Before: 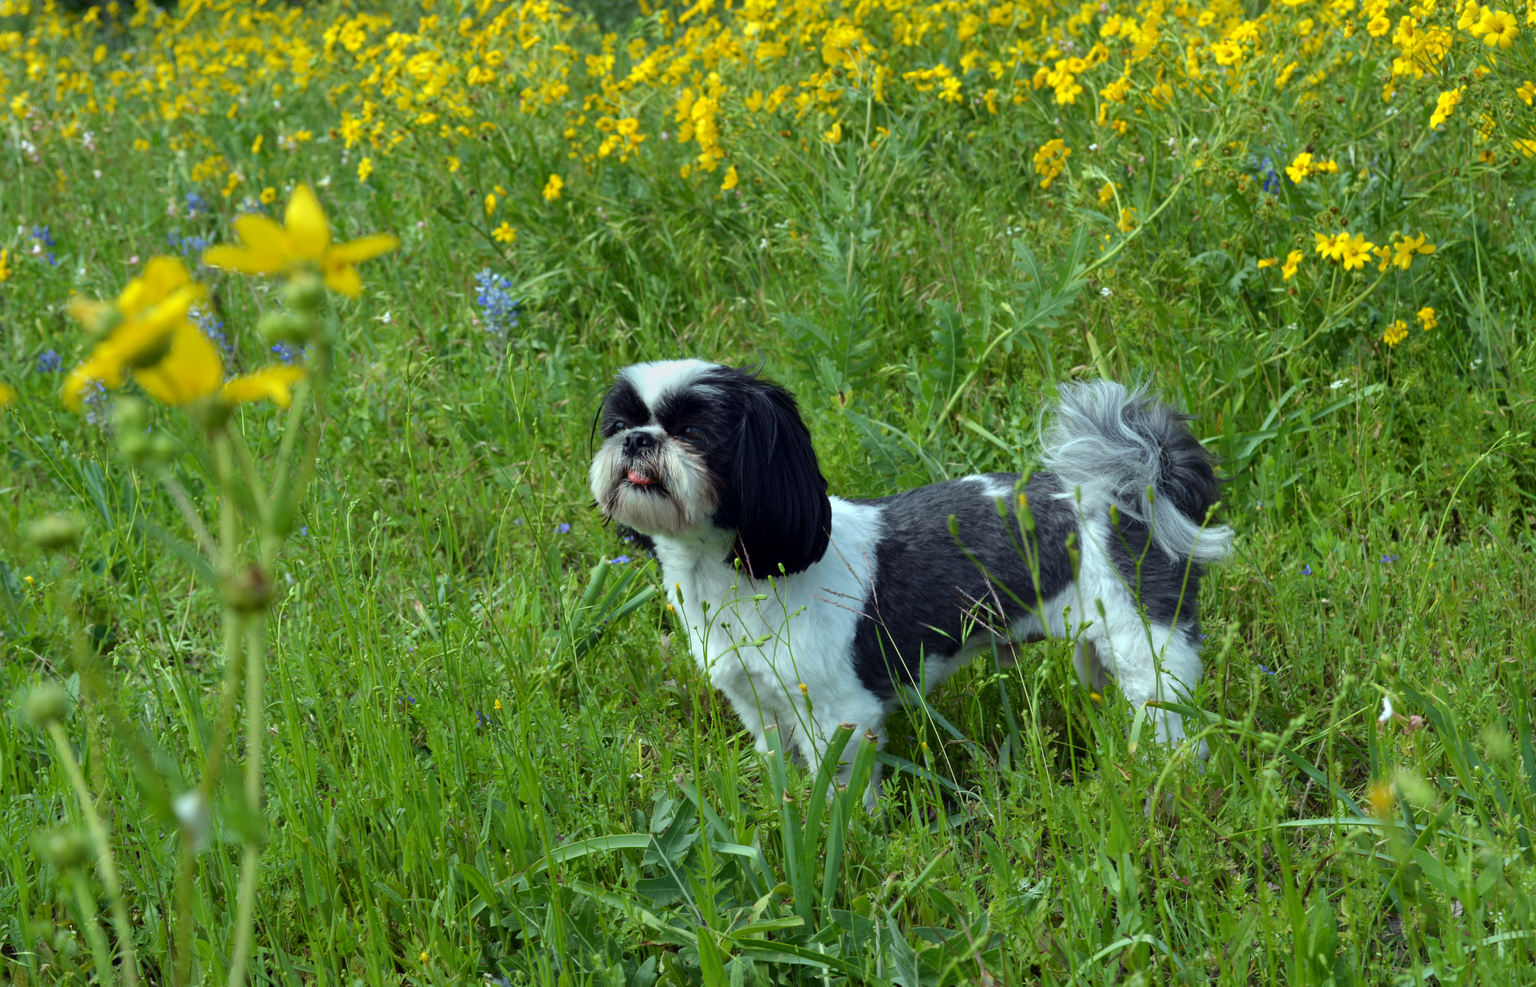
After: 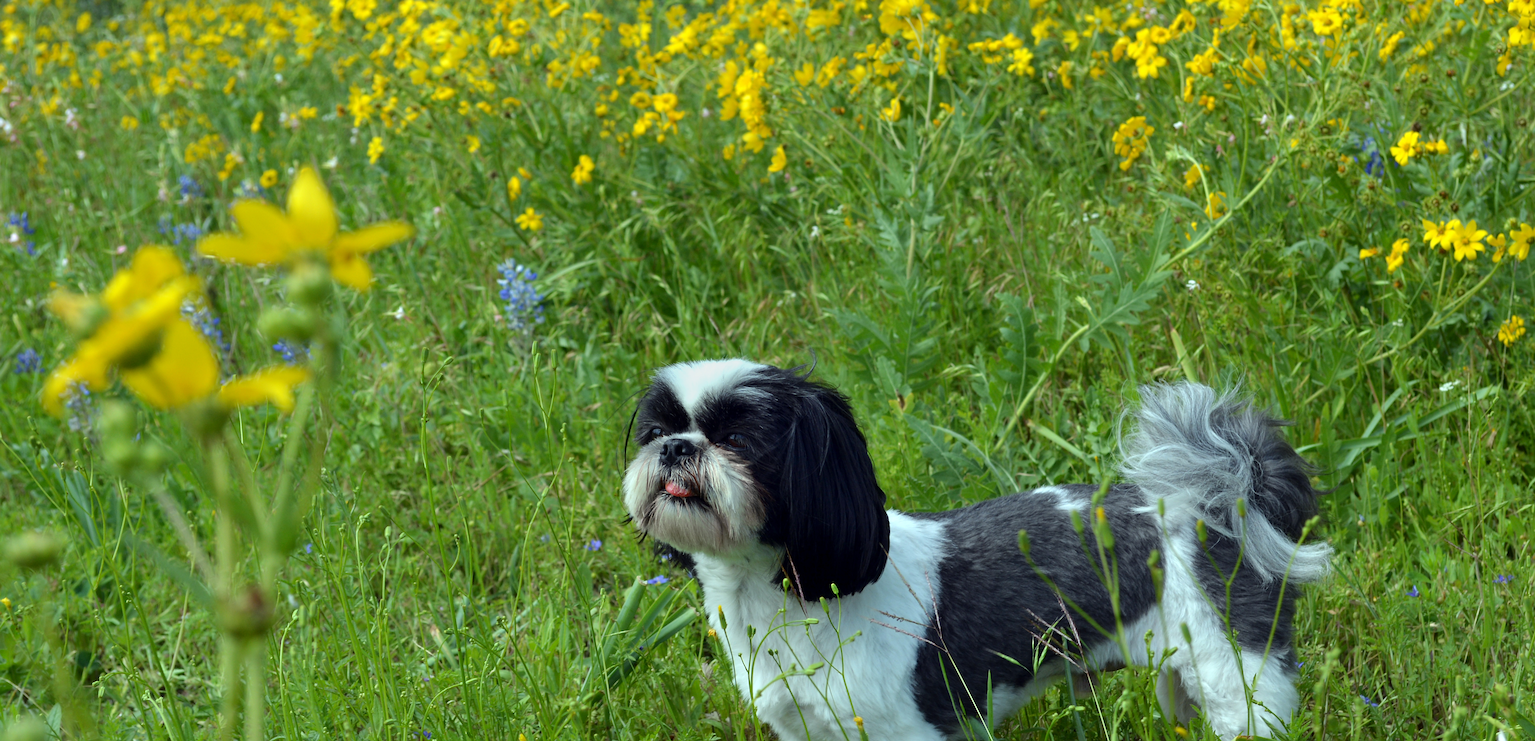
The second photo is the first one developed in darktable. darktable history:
sharpen: on, module defaults
crop: left 1.595%, top 3.431%, right 7.642%, bottom 28.435%
